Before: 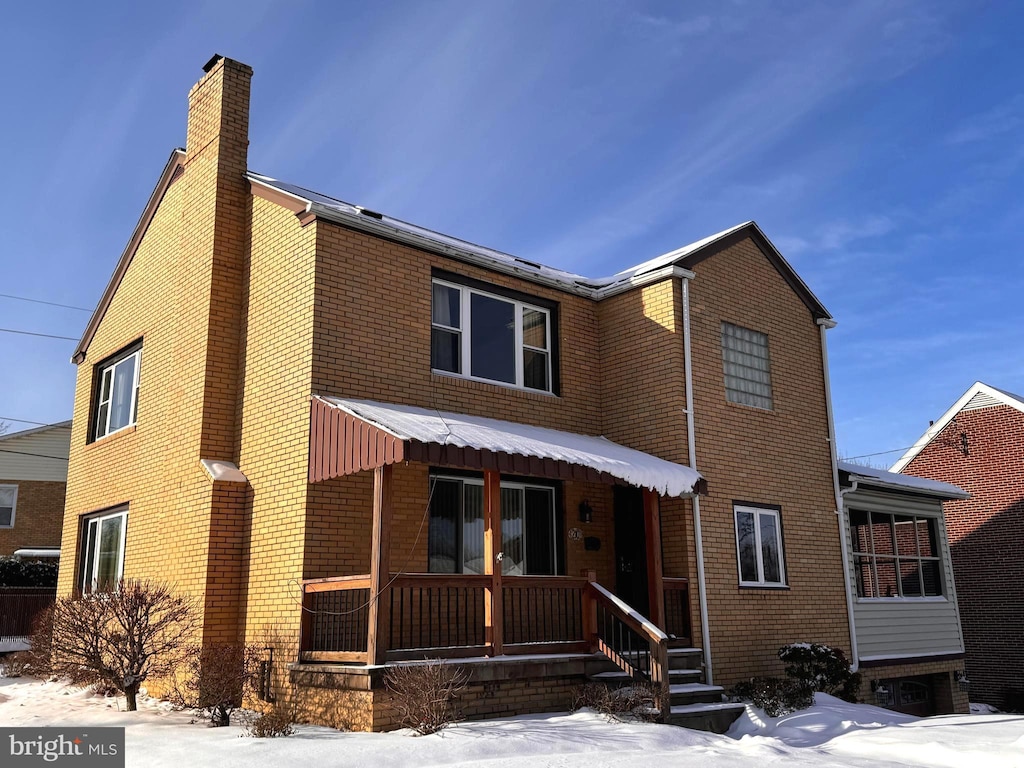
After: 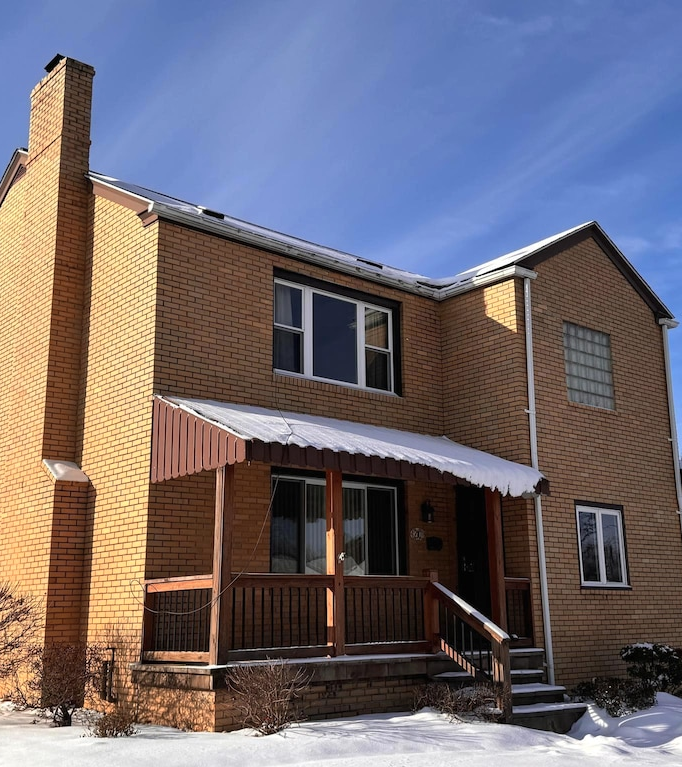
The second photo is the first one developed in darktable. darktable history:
color zones: curves: ch1 [(0, 0.455) (0.063, 0.455) (0.286, 0.495) (0.429, 0.5) (0.571, 0.5) (0.714, 0.5) (0.857, 0.5) (1, 0.455)]; ch2 [(0, 0.532) (0.063, 0.521) (0.233, 0.447) (0.429, 0.489) (0.571, 0.5) (0.714, 0.5) (0.857, 0.5) (1, 0.532)]
crop and rotate: left 15.507%, right 17.8%
